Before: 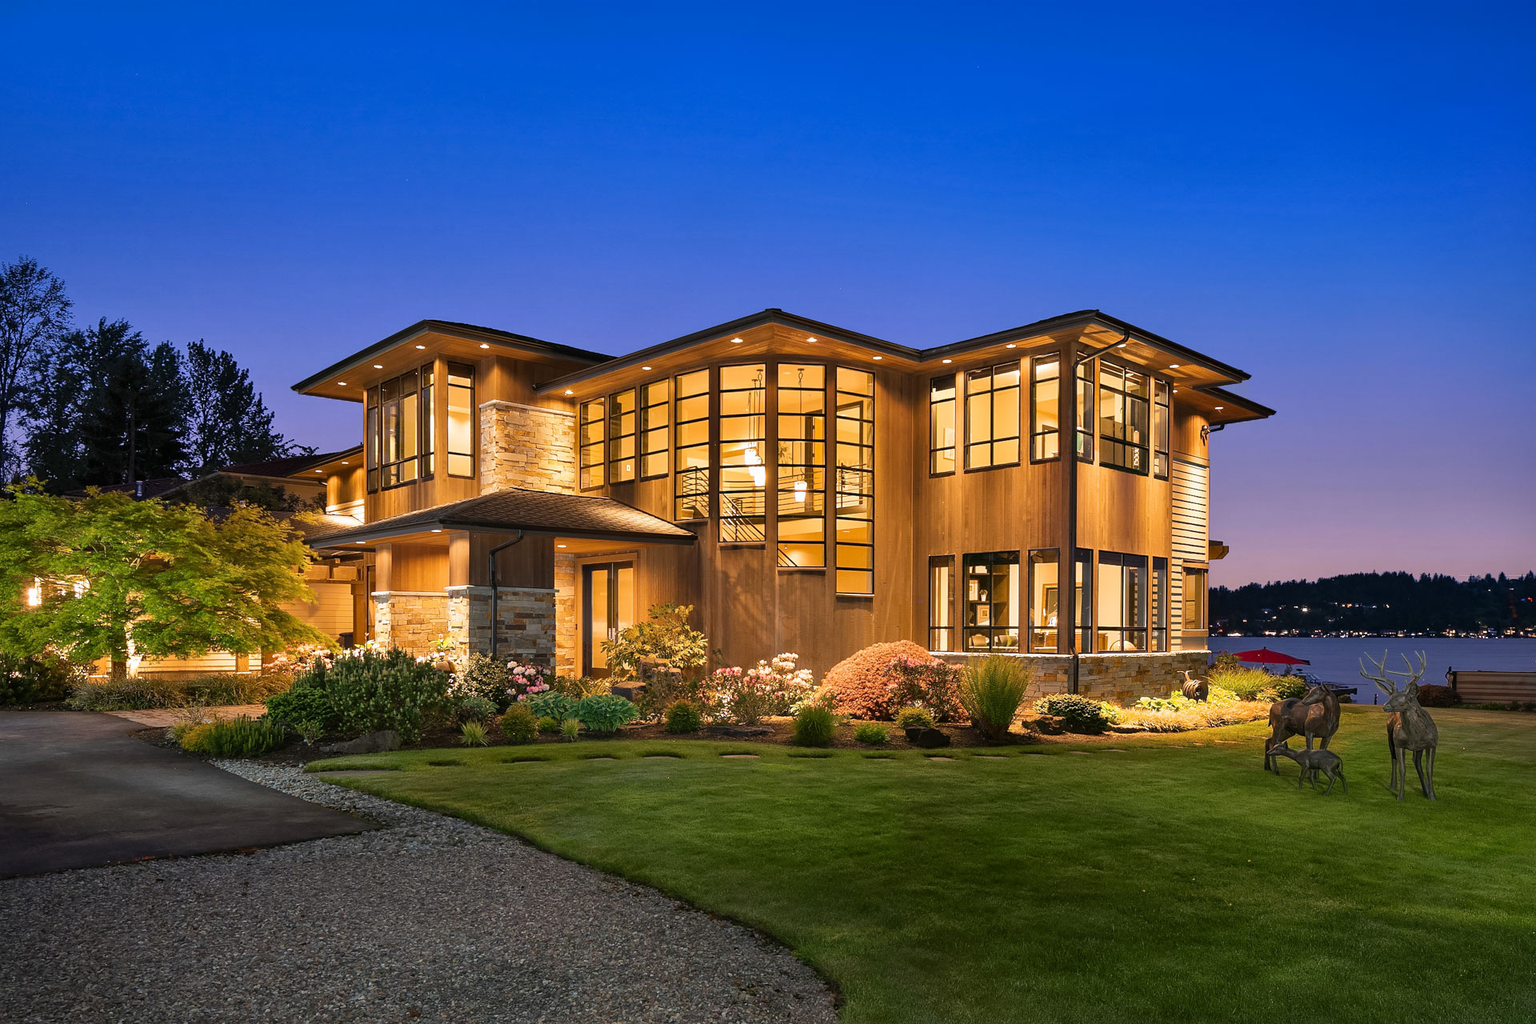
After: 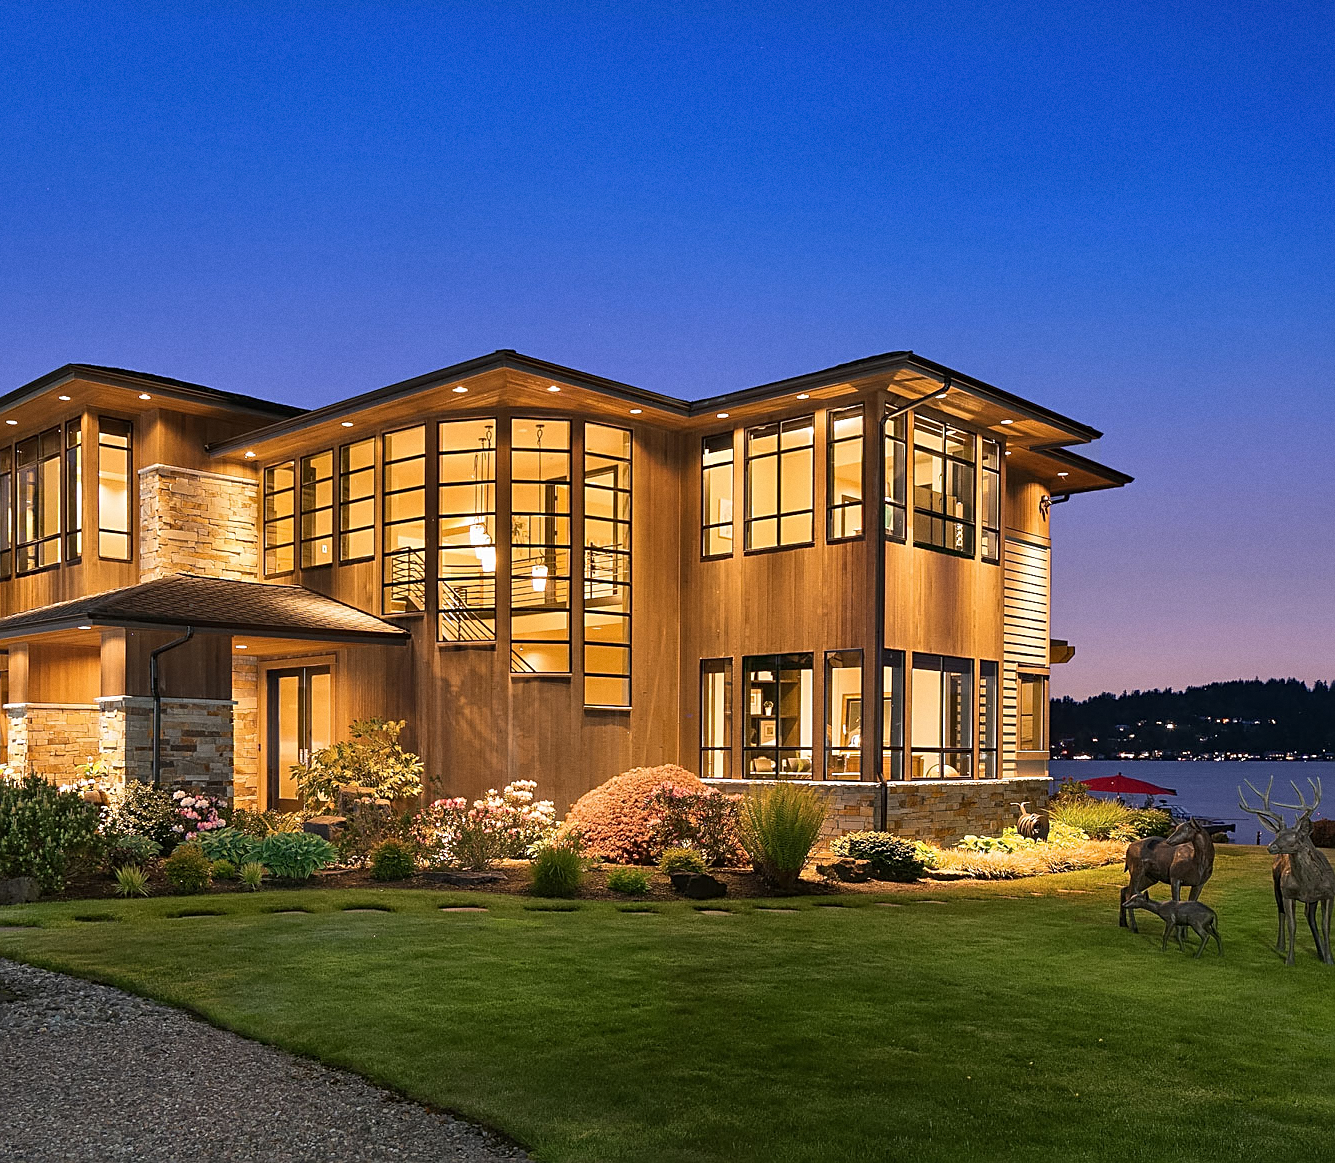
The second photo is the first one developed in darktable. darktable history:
crop and rotate: left 24.034%, top 2.838%, right 6.406%, bottom 6.299%
grain: coarseness 0.09 ISO, strength 16.61%
contrast brightness saturation: saturation -0.04
sharpen: on, module defaults
